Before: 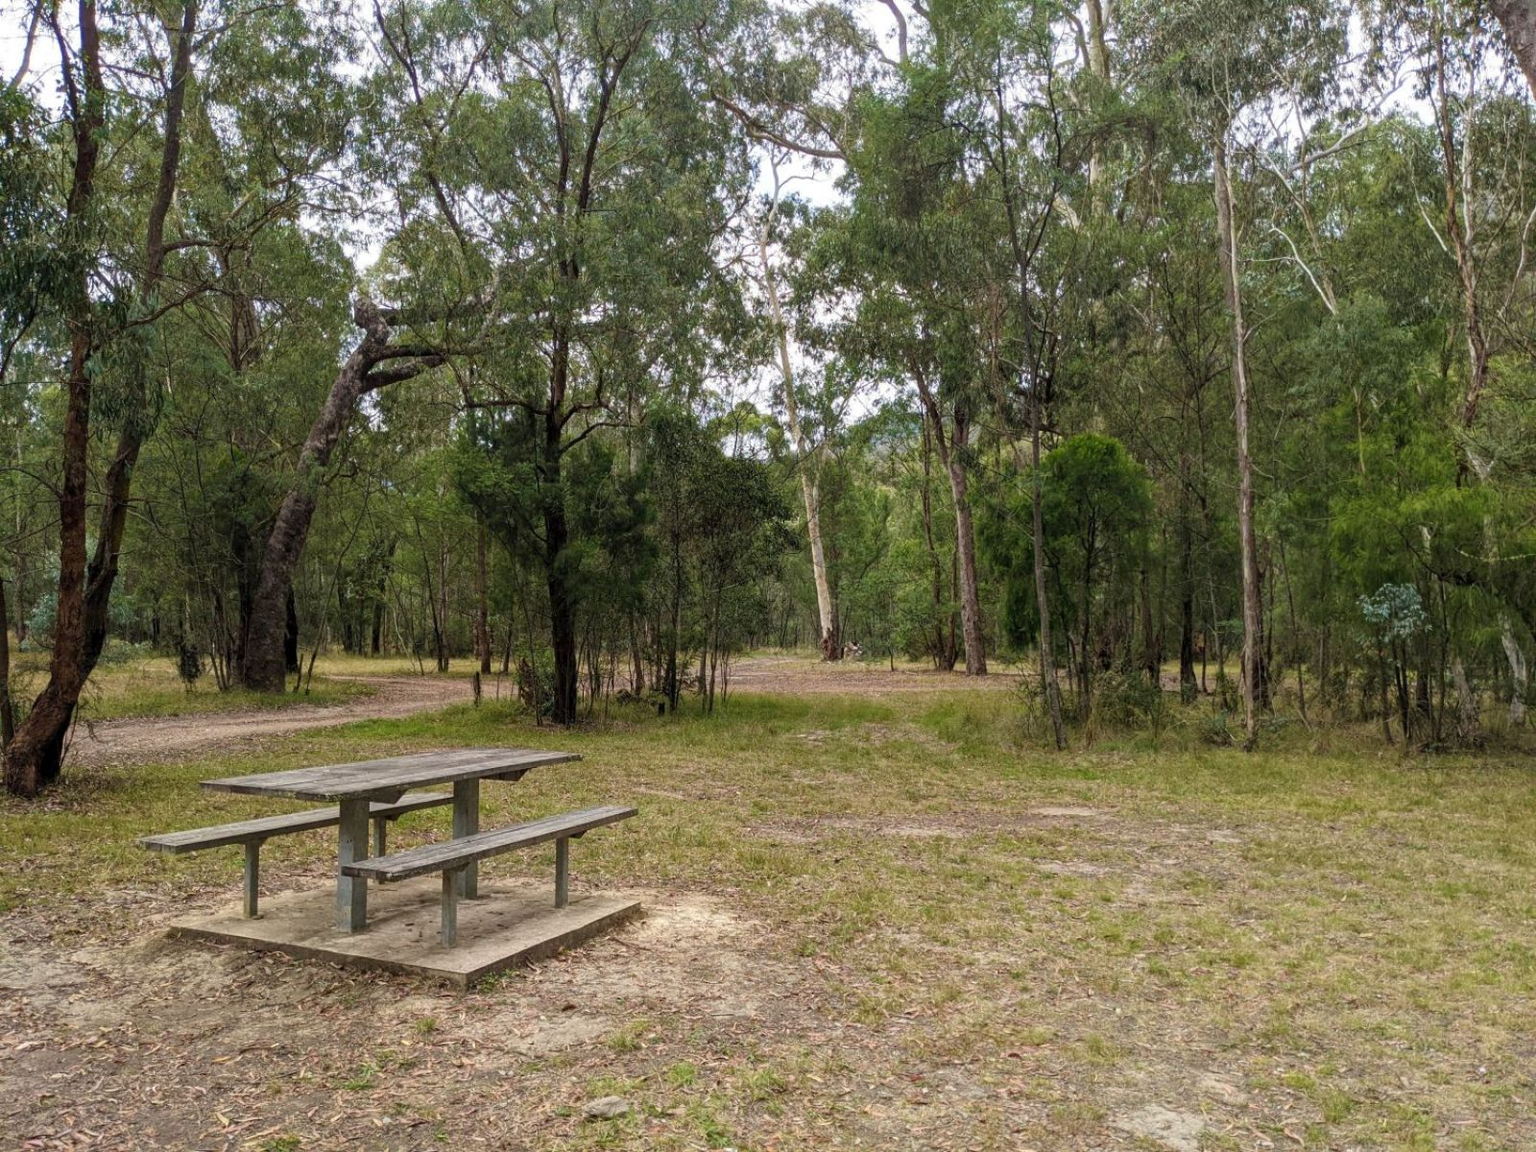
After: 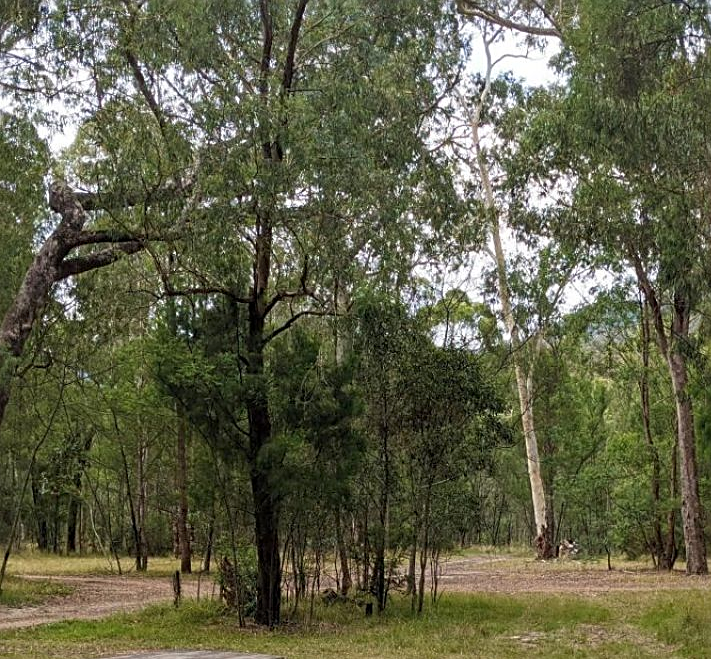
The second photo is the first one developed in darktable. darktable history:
crop: left 20.025%, top 10.793%, right 35.499%, bottom 34.223%
sharpen: on, module defaults
